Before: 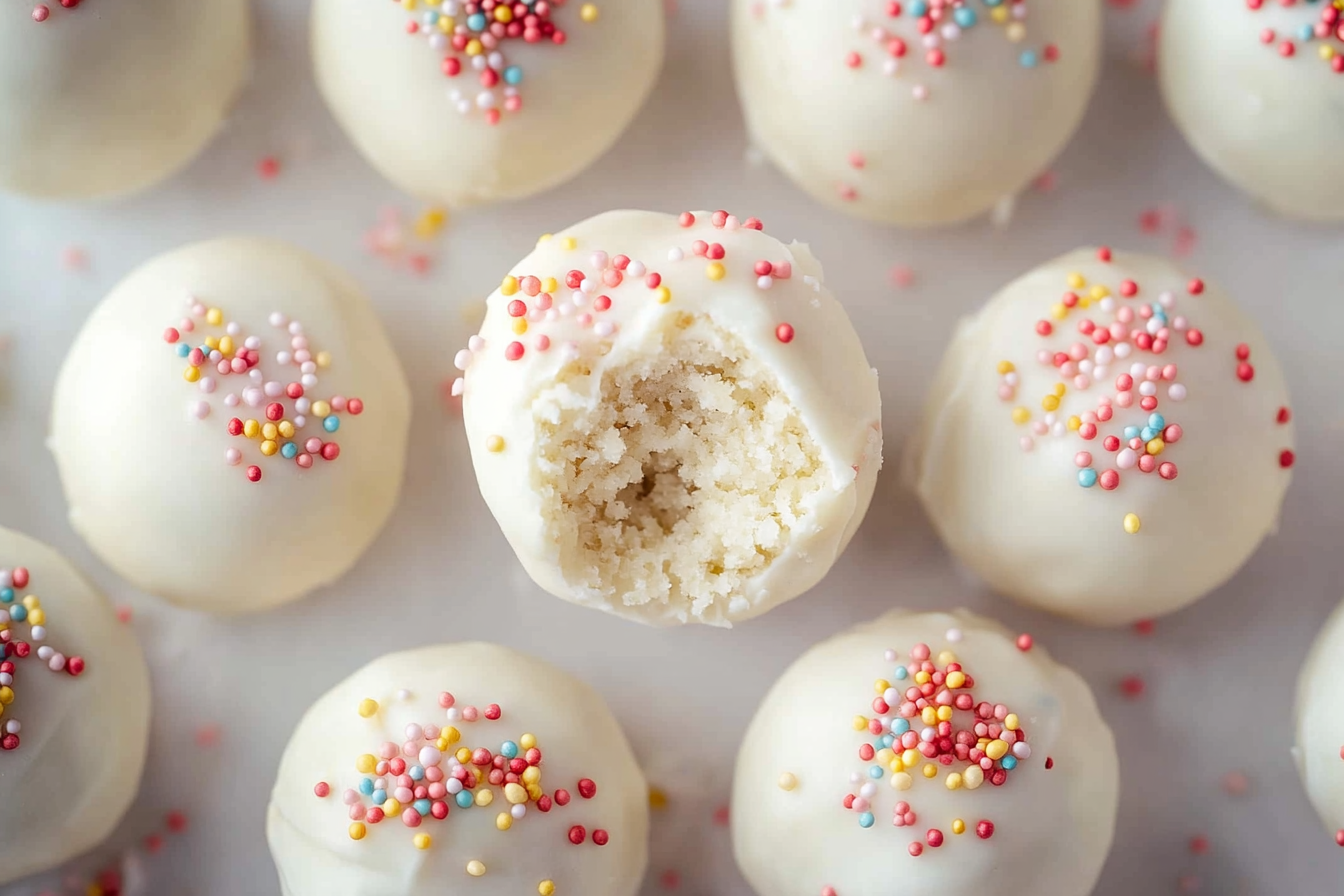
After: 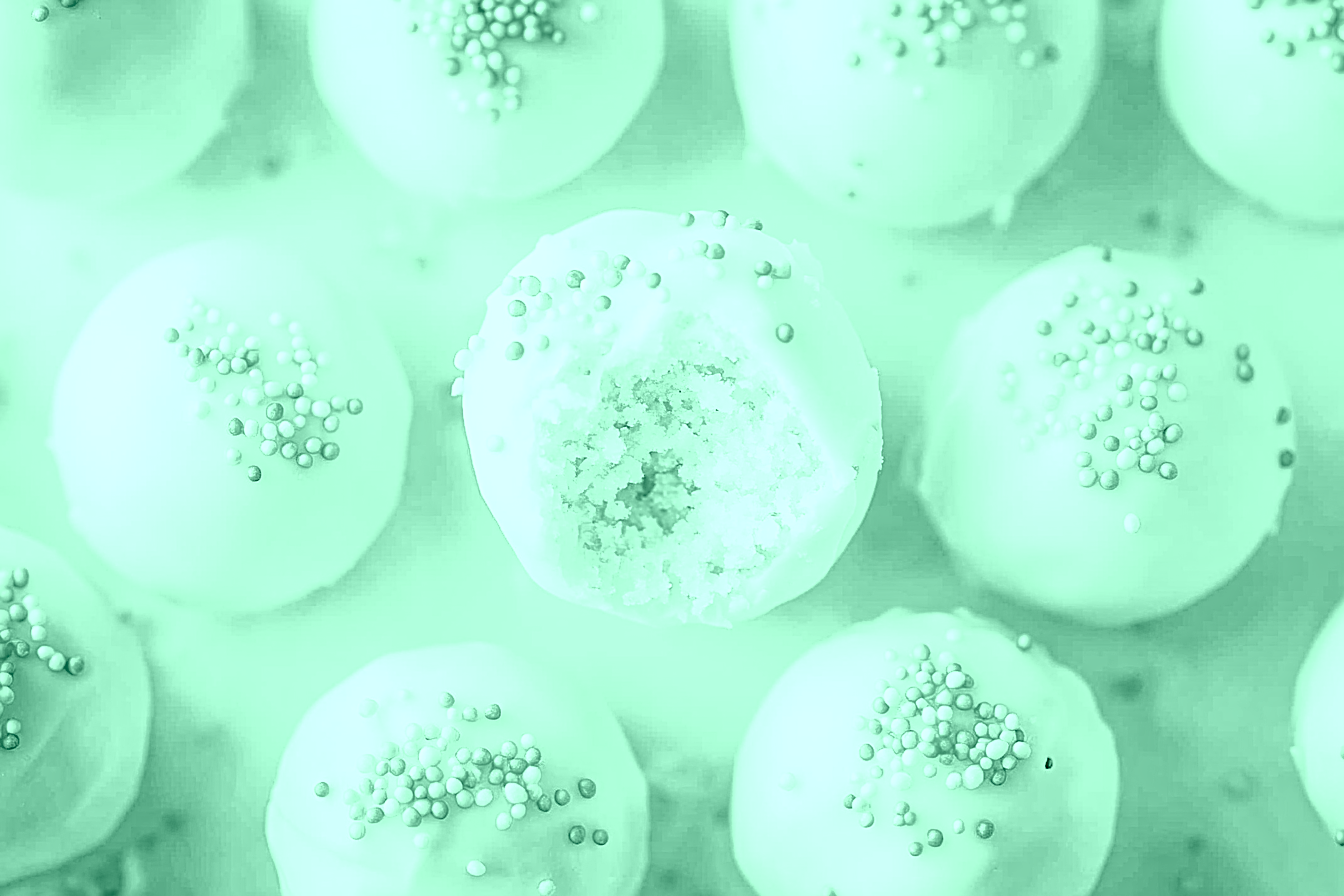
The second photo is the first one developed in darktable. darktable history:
tone equalizer: -8 EV -0.75 EV, -7 EV -0.7 EV, -6 EV -0.6 EV, -5 EV -0.4 EV, -3 EV 0.4 EV, -2 EV 0.6 EV, -1 EV 0.7 EV, +0 EV 0.75 EV, edges refinement/feathering 500, mask exposure compensation -1.57 EV, preserve details no
white balance: red 1, blue 1
color correction: highlights a* 5.3, highlights b* 24.26, shadows a* -15.58, shadows b* 4.02
local contrast: highlights 74%, shadows 55%, detail 176%, midtone range 0.207
sharpen: radius 2.531, amount 0.628
colorize: hue 147.6°, saturation 65%, lightness 21.64%
exposure: black level correction 0.001, exposure 1.3 EV, compensate highlight preservation false
haze removal: strength 0.42, compatibility mode true, adaptive false
